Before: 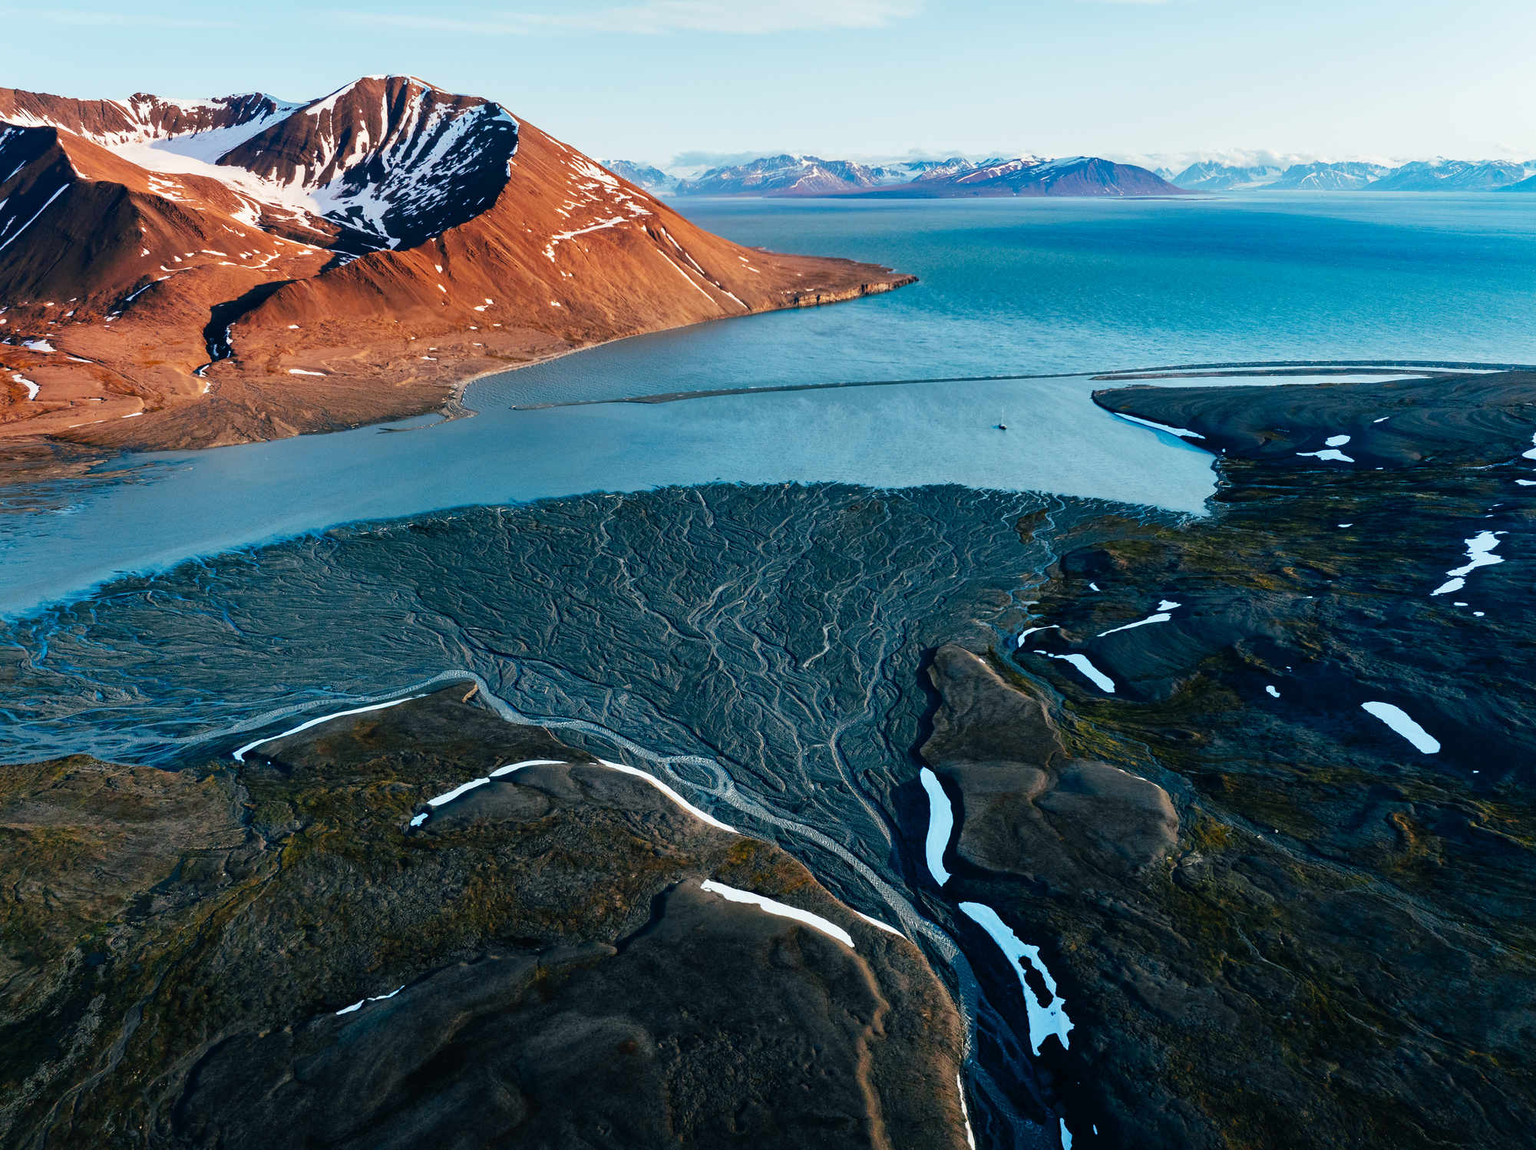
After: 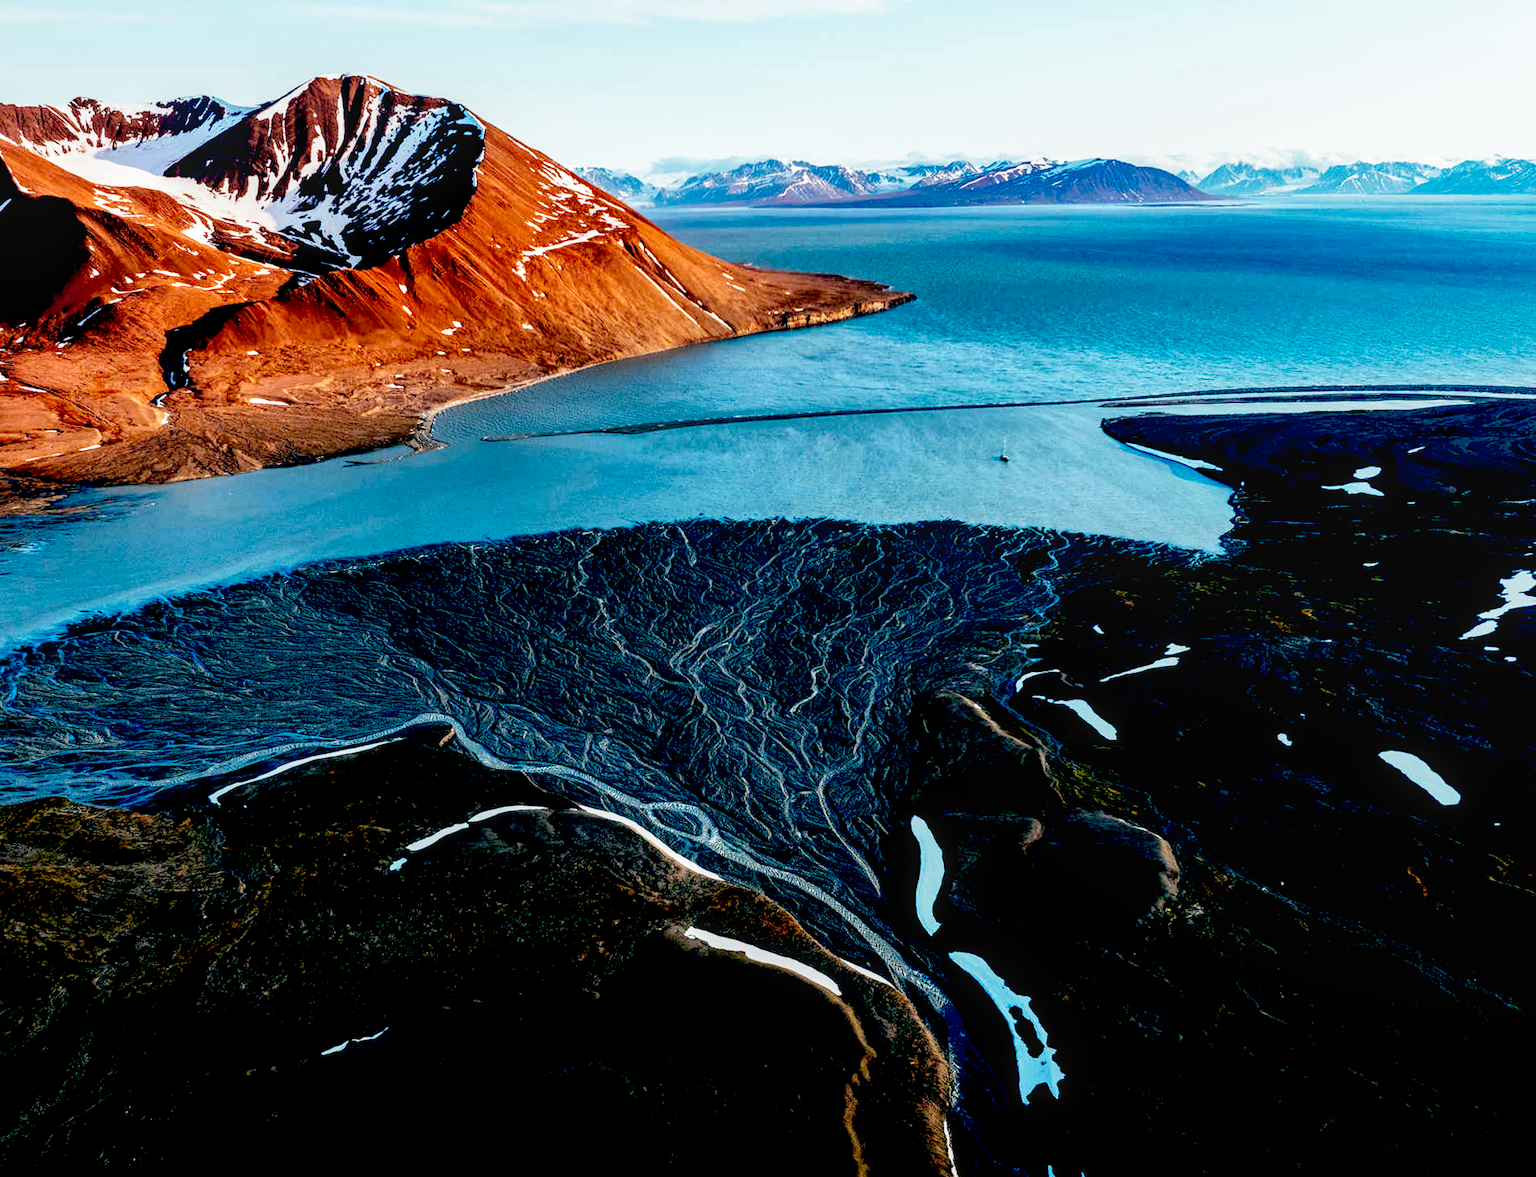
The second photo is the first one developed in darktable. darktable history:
rotate and perspective: rotation 0.074°, lens shift (vertical) 0.096, lens shift (horizontal) -0.041, crop left 0.043, crop right 0.952, crop top 0.024, crop bottom 0.979
exposure: black level correction 0.056, compensate highlight preservation false
local contrast: detail 130%
base curve: curves: ch0 [(0, 0) (0.688, 0.865) (1, 1)], preserve colors none
